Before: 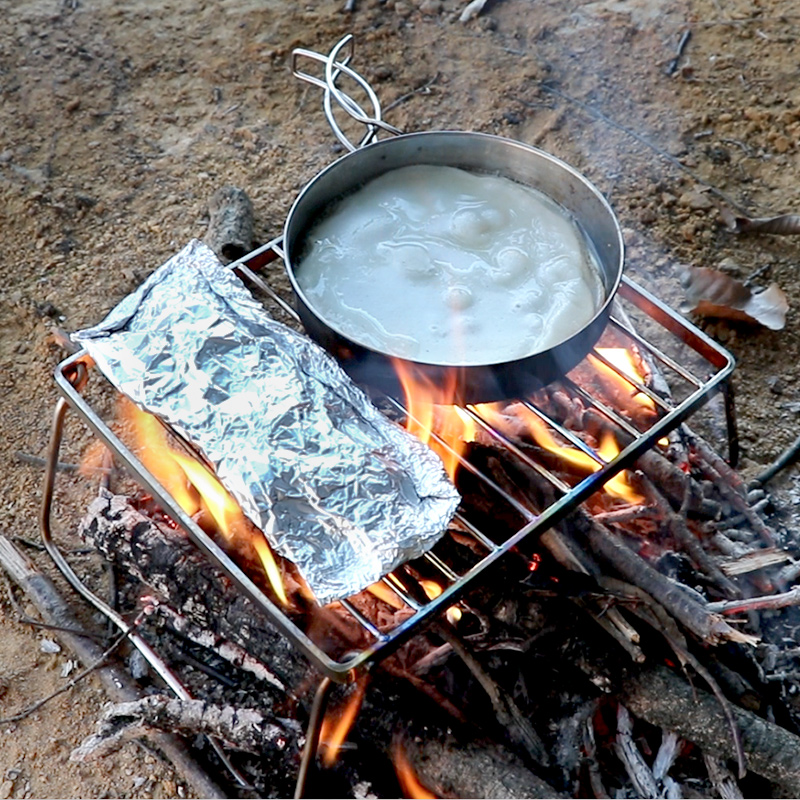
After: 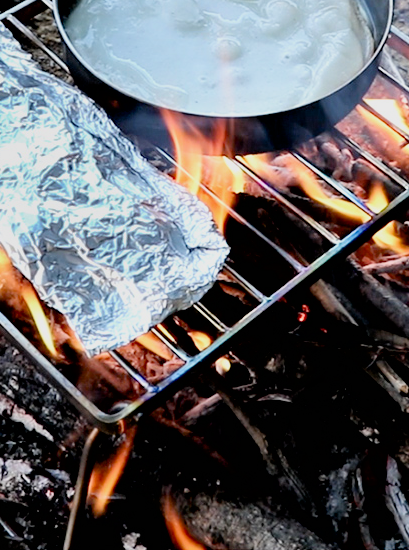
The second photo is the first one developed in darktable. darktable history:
exposure: black level correction 0.009, exposure 0.117 EV, compensate highlight preservation false
crop and rotate: left 28.978%, top 31.234%, right 19.81%
filmic rgb: black relative exposure -8.02 EV, white relative exposure 4.04 EV, hardness 4.1, latitude 49.65%, contrast 1.101, add noise in highlights 0.102, color science v4 (2020), type of noise poissonian
